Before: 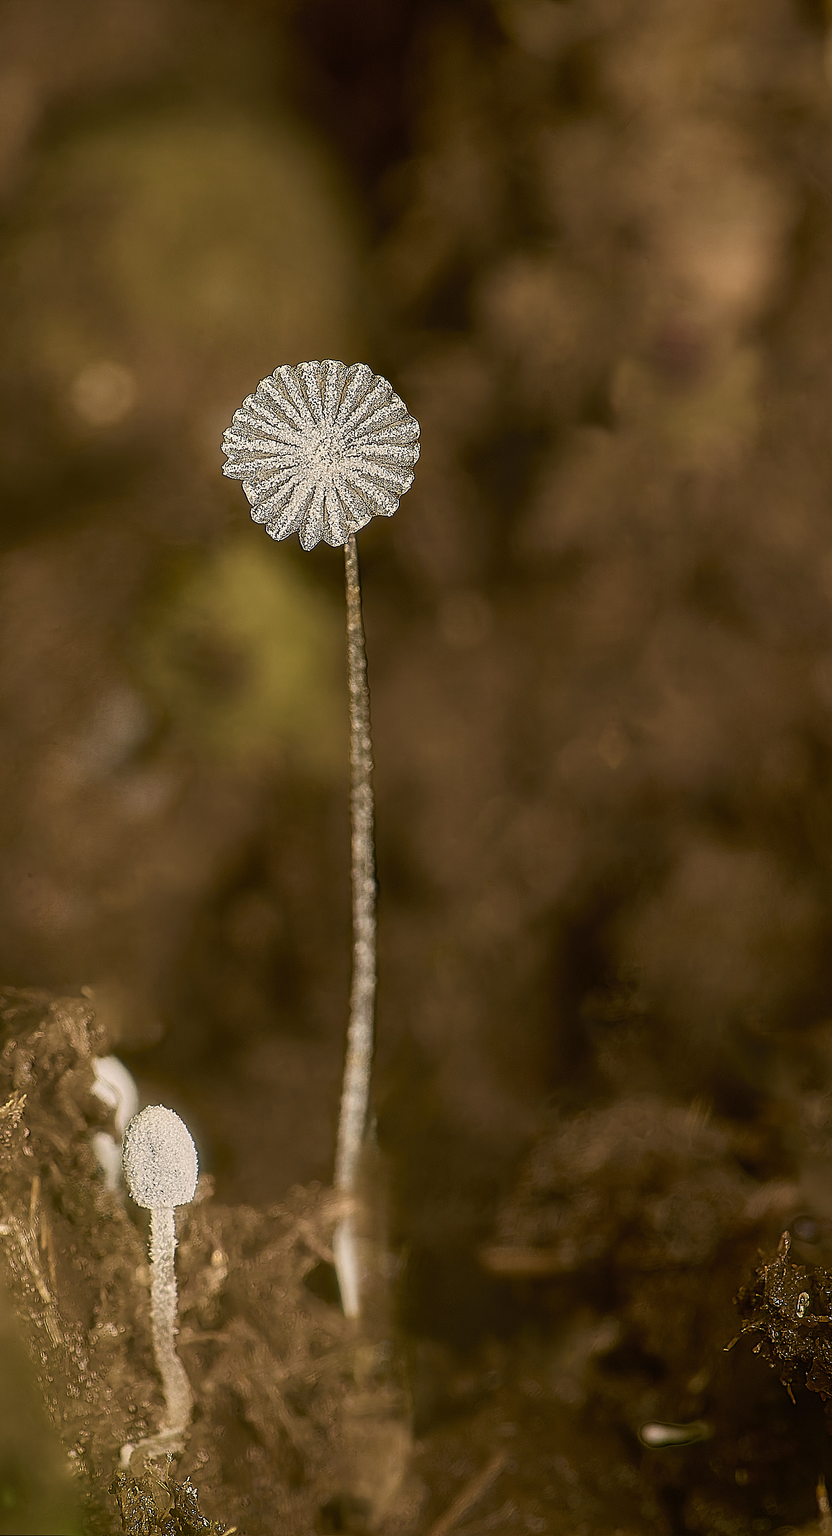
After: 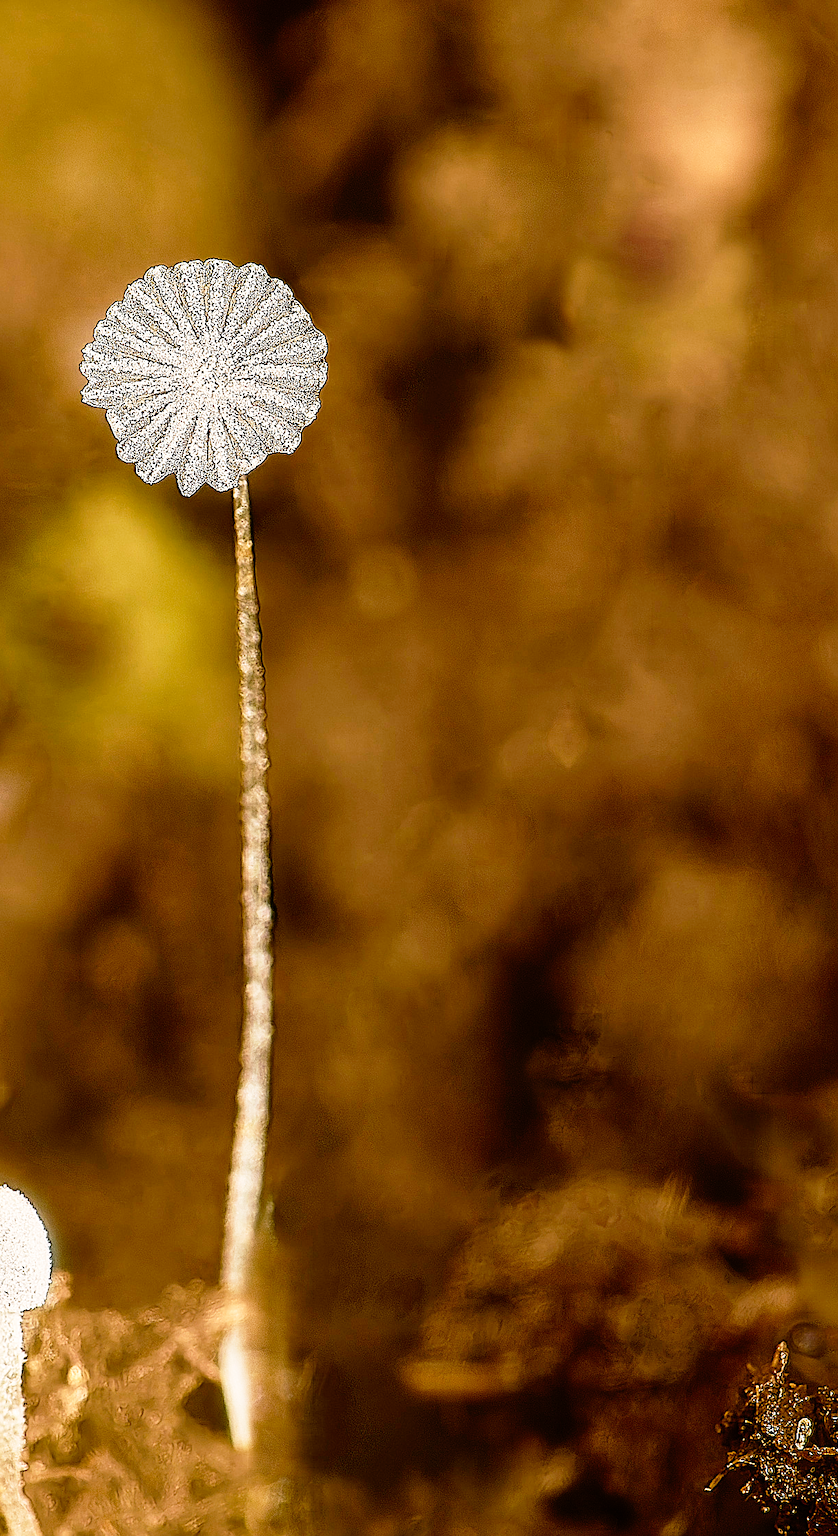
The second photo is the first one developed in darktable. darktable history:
crop: left 18.879%, top 9.881%, bottom 9.648%
base curve: curves: ch0 [(0, 0) (0.012, 0.01) (0.073, 0.168) (0.31, 0.711) (0.645, 0.957) (1, 1)], preserve colors none
sharpen: on, module defaults
